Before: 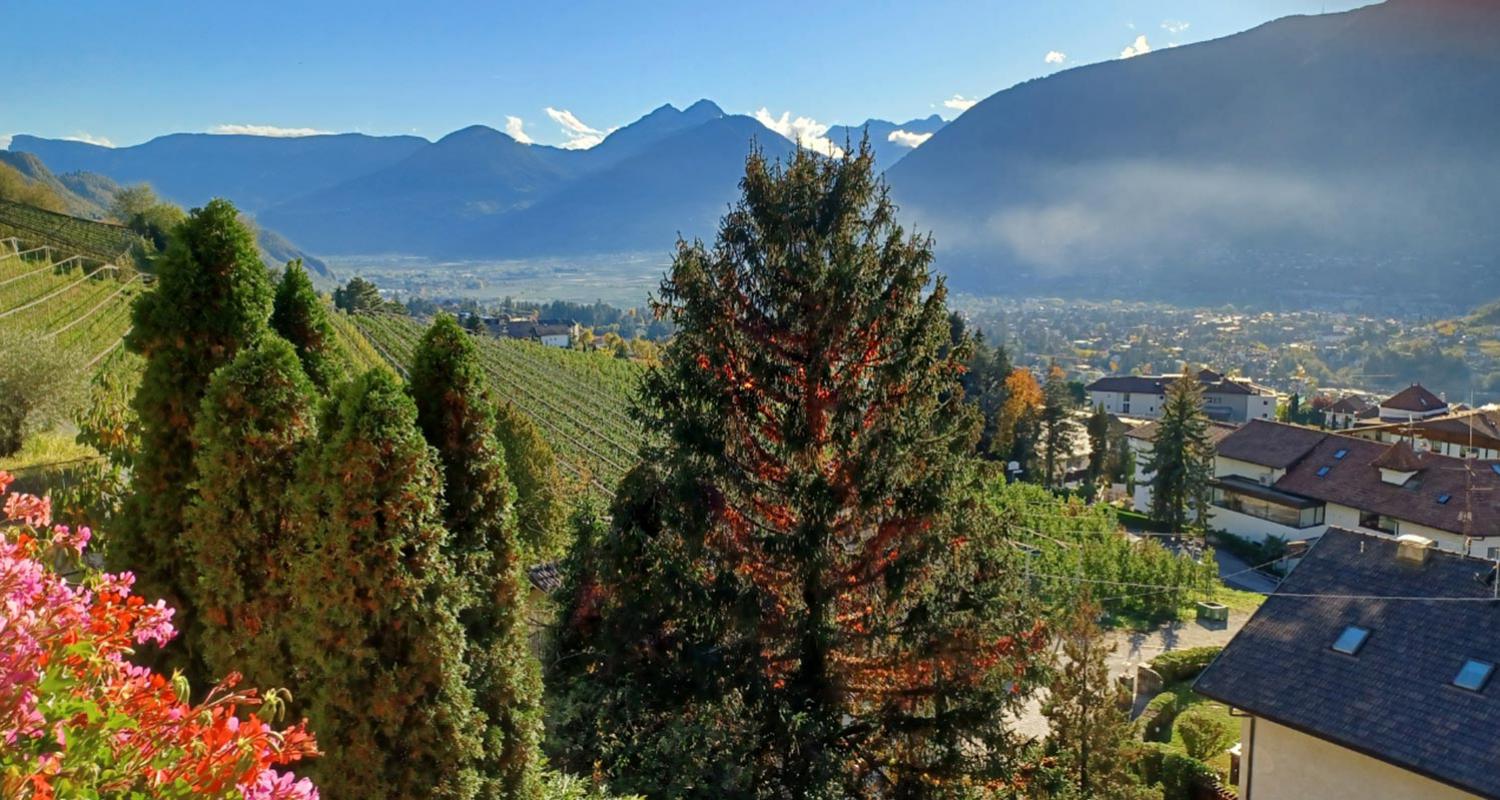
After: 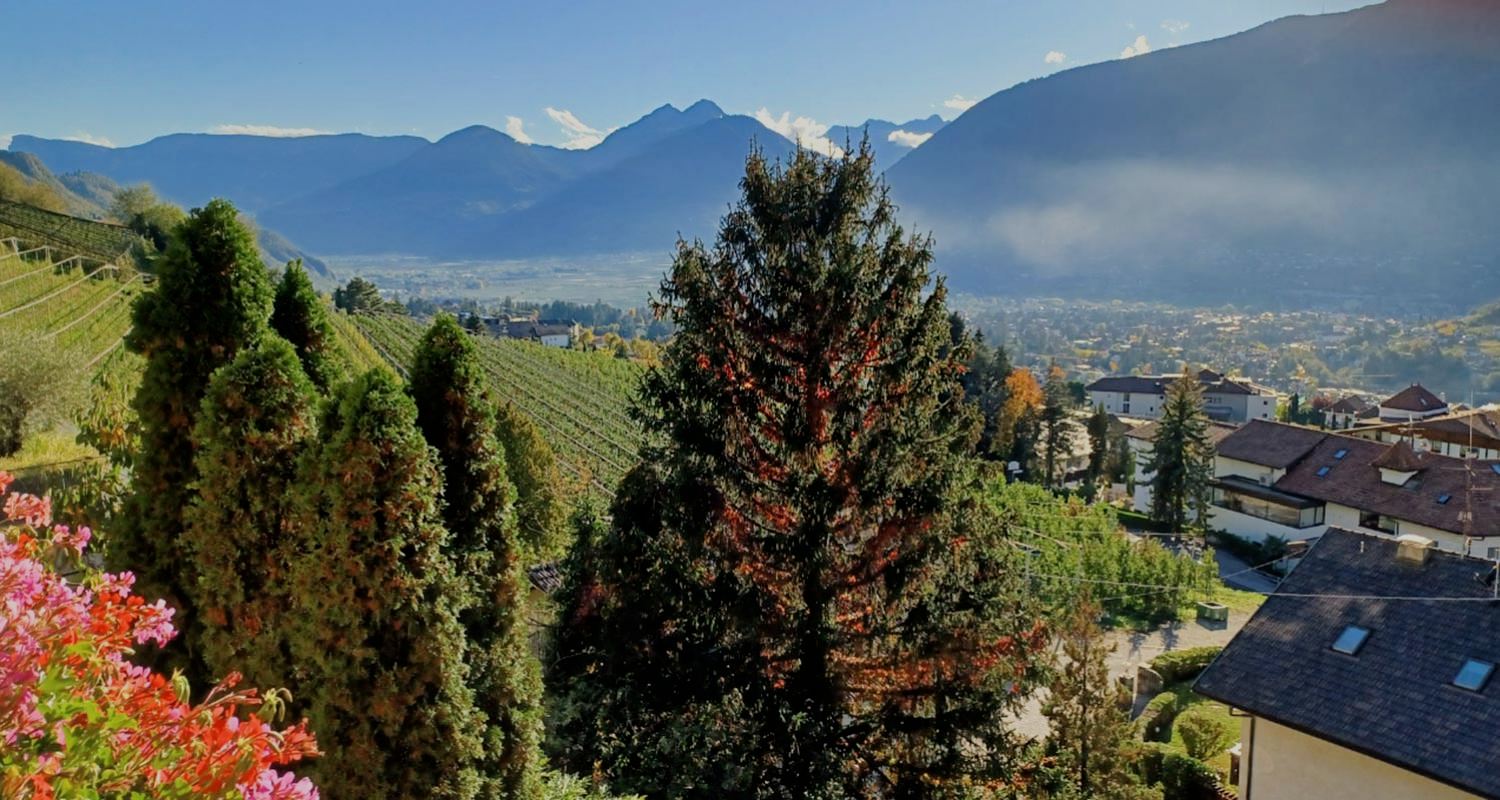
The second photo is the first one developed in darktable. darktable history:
filmic rgb: black relative exposure -7.45 EV, white relative exposure 4.81 EV, hardness 3.39, iterations of high-quality reconstruction 0
